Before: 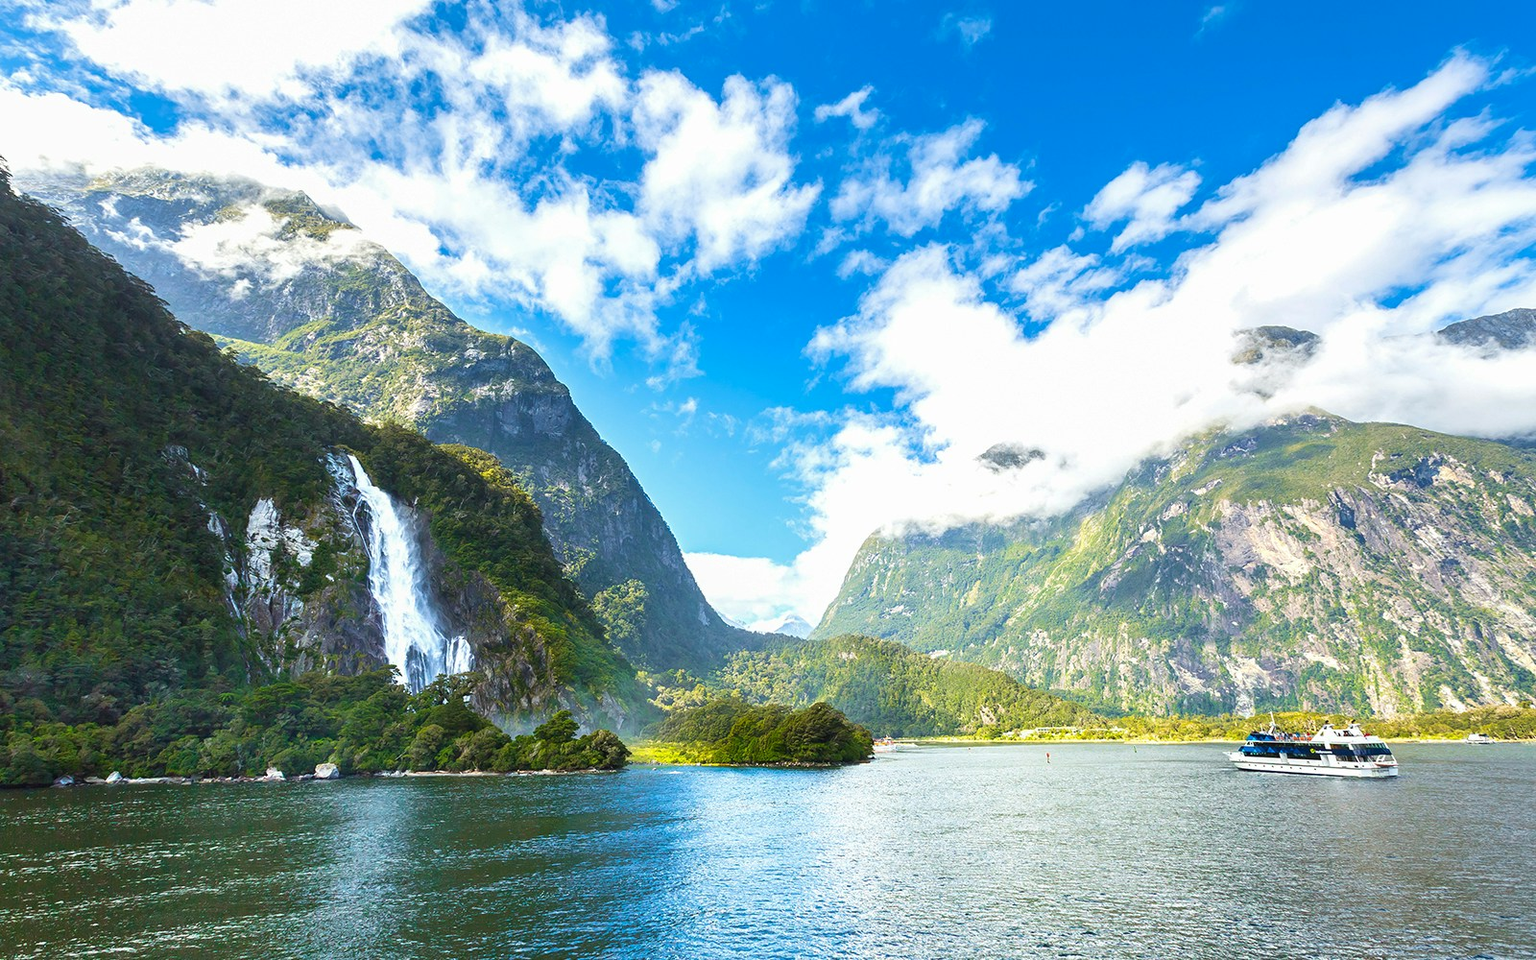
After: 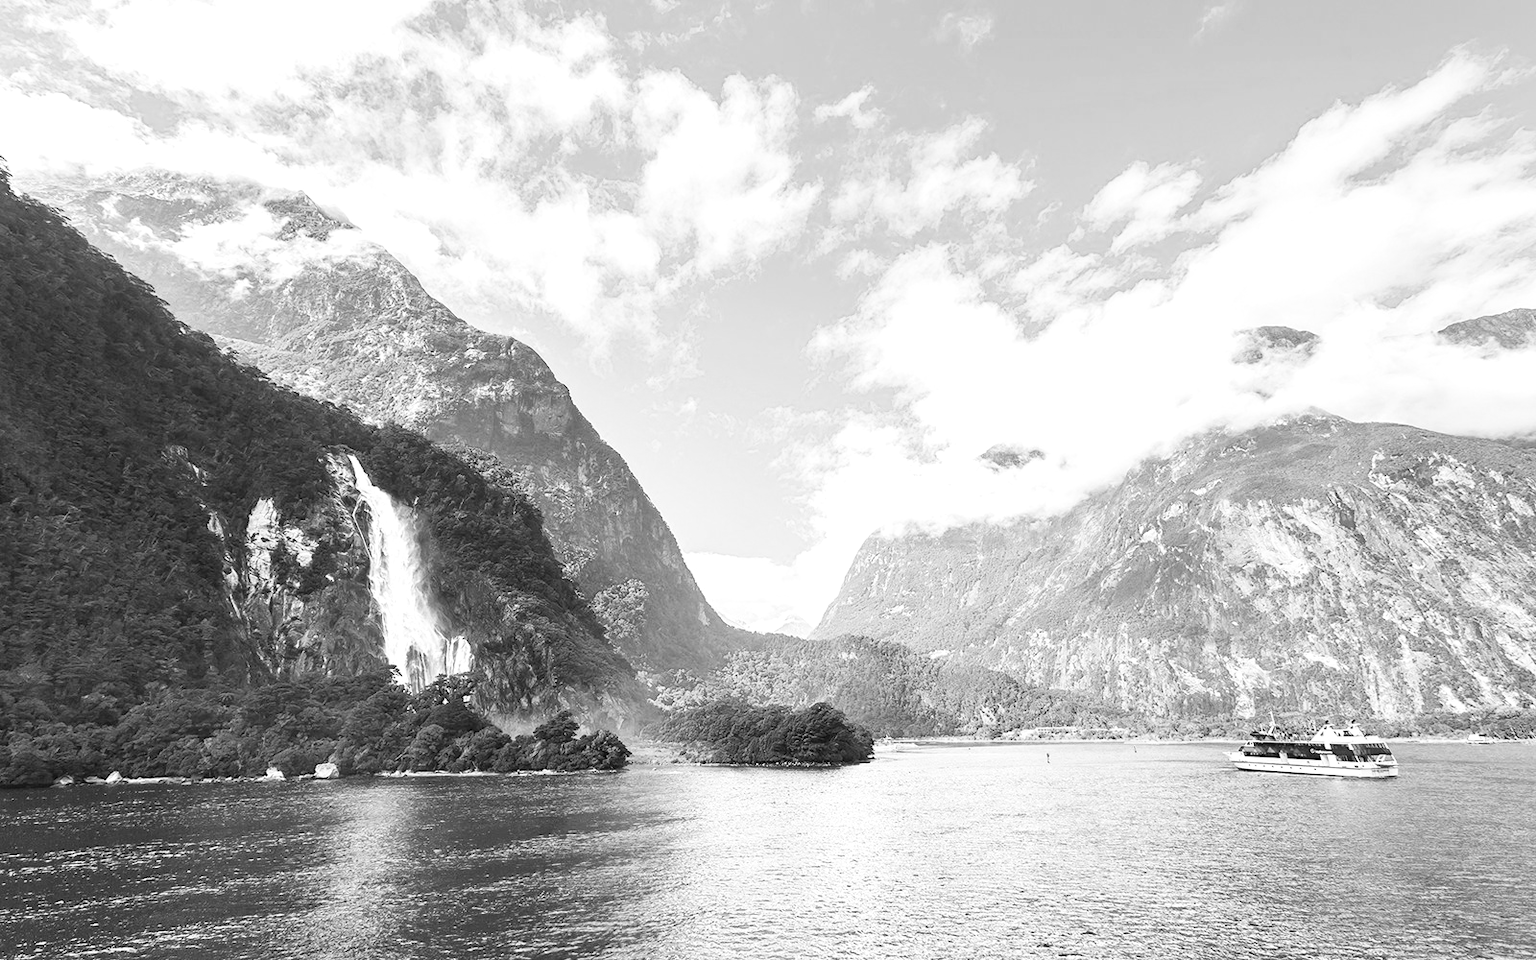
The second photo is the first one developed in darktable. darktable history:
contrast brightness saturation: contrast 0.197, brightness 0.168, saturation 0.223
exposure: compensate highlight preservation false
color calibration: output gray [0.25, 0.35, 0.4, 0], illuminant as shot in camera, x 0.379, y 0.397, temperature 4132.35 K
color zones: curves: ch0 [(0.018, 0.548) (0.224, 0.64) (0.425, 0.447) (0.675, 0.575) (0.732, 0.579)]; ch1 [(0.066, 0.487) (0.25, 0.5) (0.404, 0.43) (0.75, 0.421) (0.956, 0.421)]; ch2 [(0.044, 0.561) (0.215, 0.465) (0.399, 0.544) (0.465, 0.548) (0.614, 0.447) (0.724, 0.43) (0.882, 0.623) (0.956, 0.632)]
